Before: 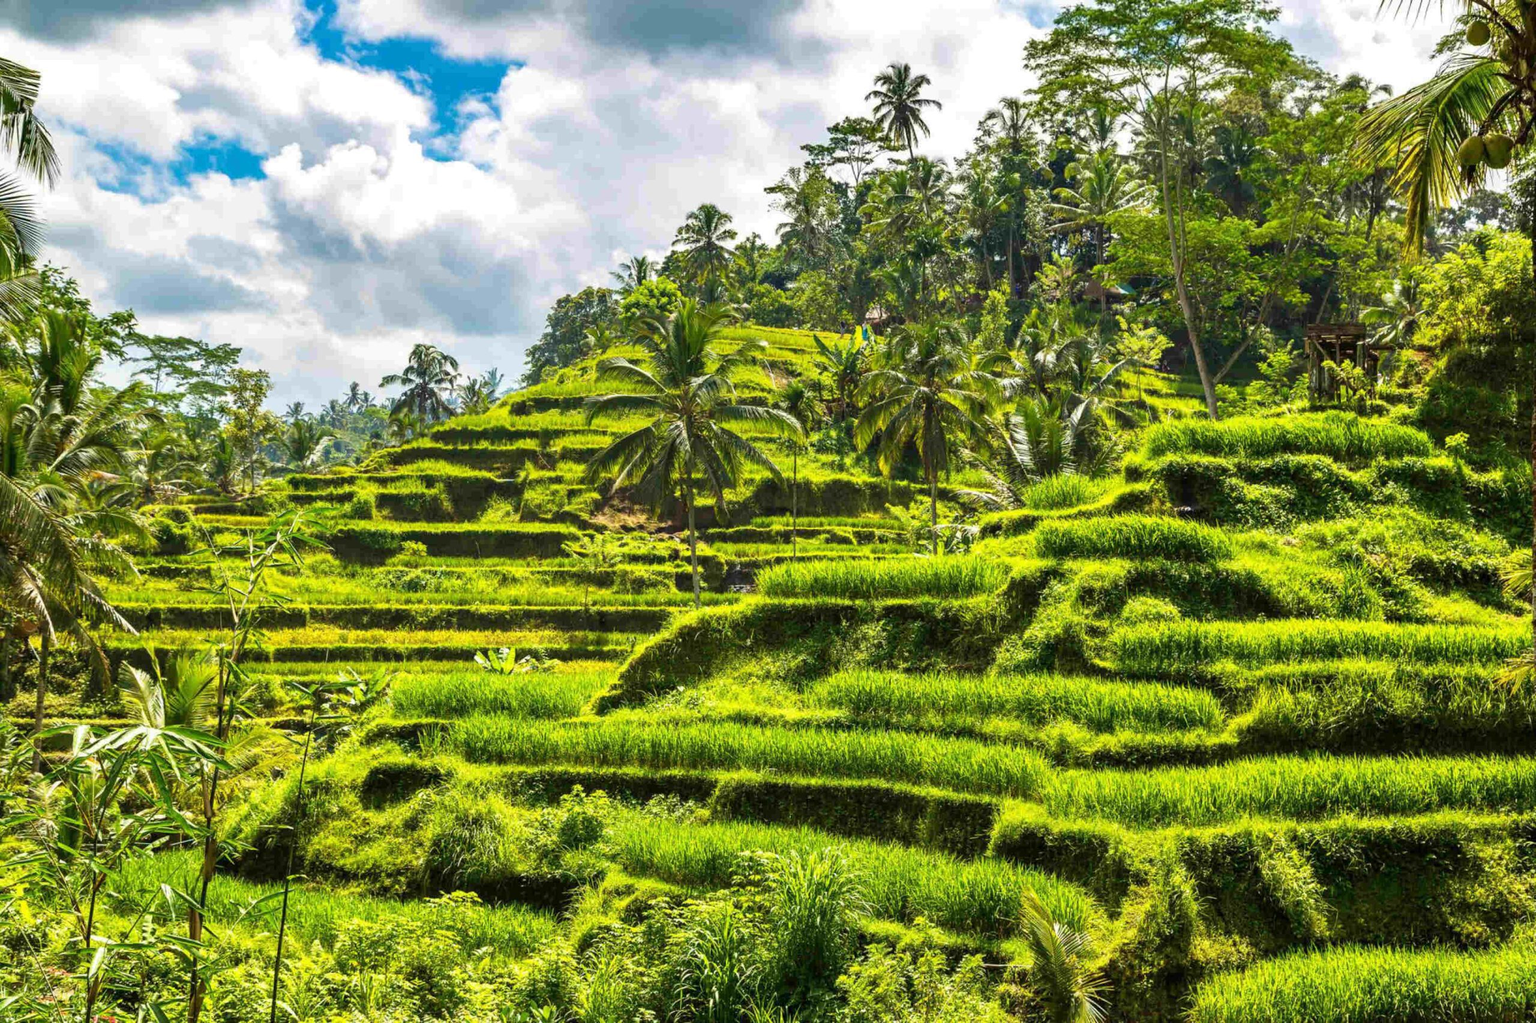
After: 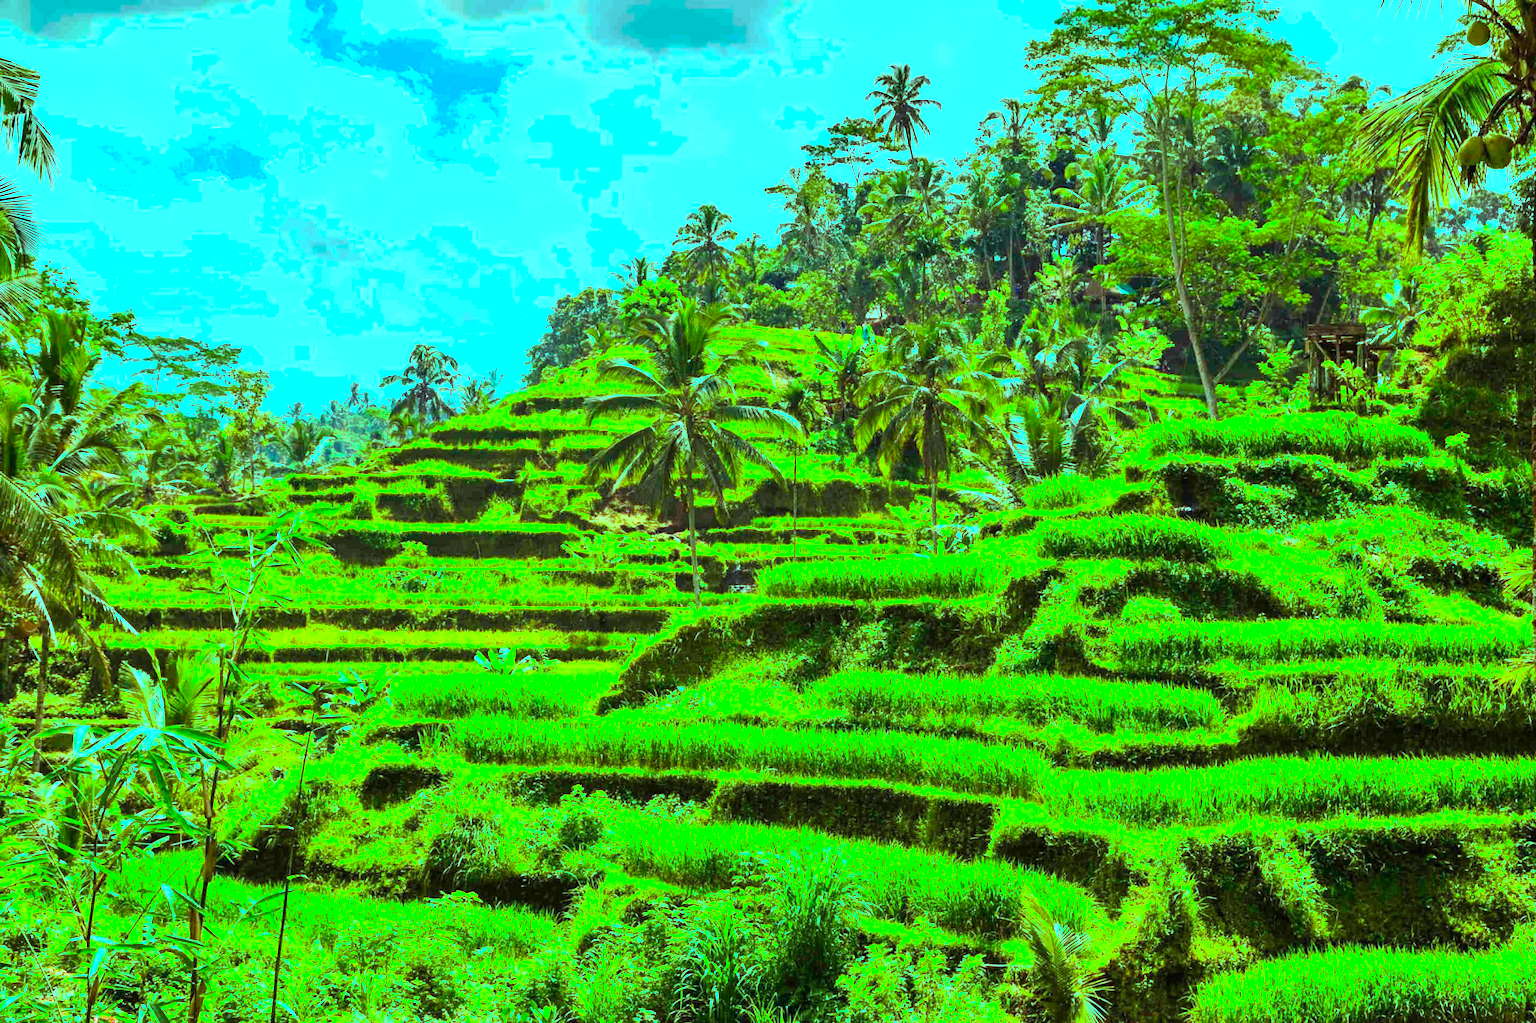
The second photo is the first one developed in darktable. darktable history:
base curve: curves: ch0 [(0, 0) (0.262, 0.32) (0.722, 0.705) (1, 1)], preserve colors none
color balance rgb: shadows lift › luminance -20.013%, highlights gain › luminance 20.042%, highlights gain › chroma 13.081%, highlights gain › hue 172.79°, linear chroma grading › global chroma 8.939%, perceptual saturation grading › global saturation 0.377%, perceptual brilliance grading › global brilliance 25.314%, global vibrance 15.992%, saturation formula JzAzBz (2021)
